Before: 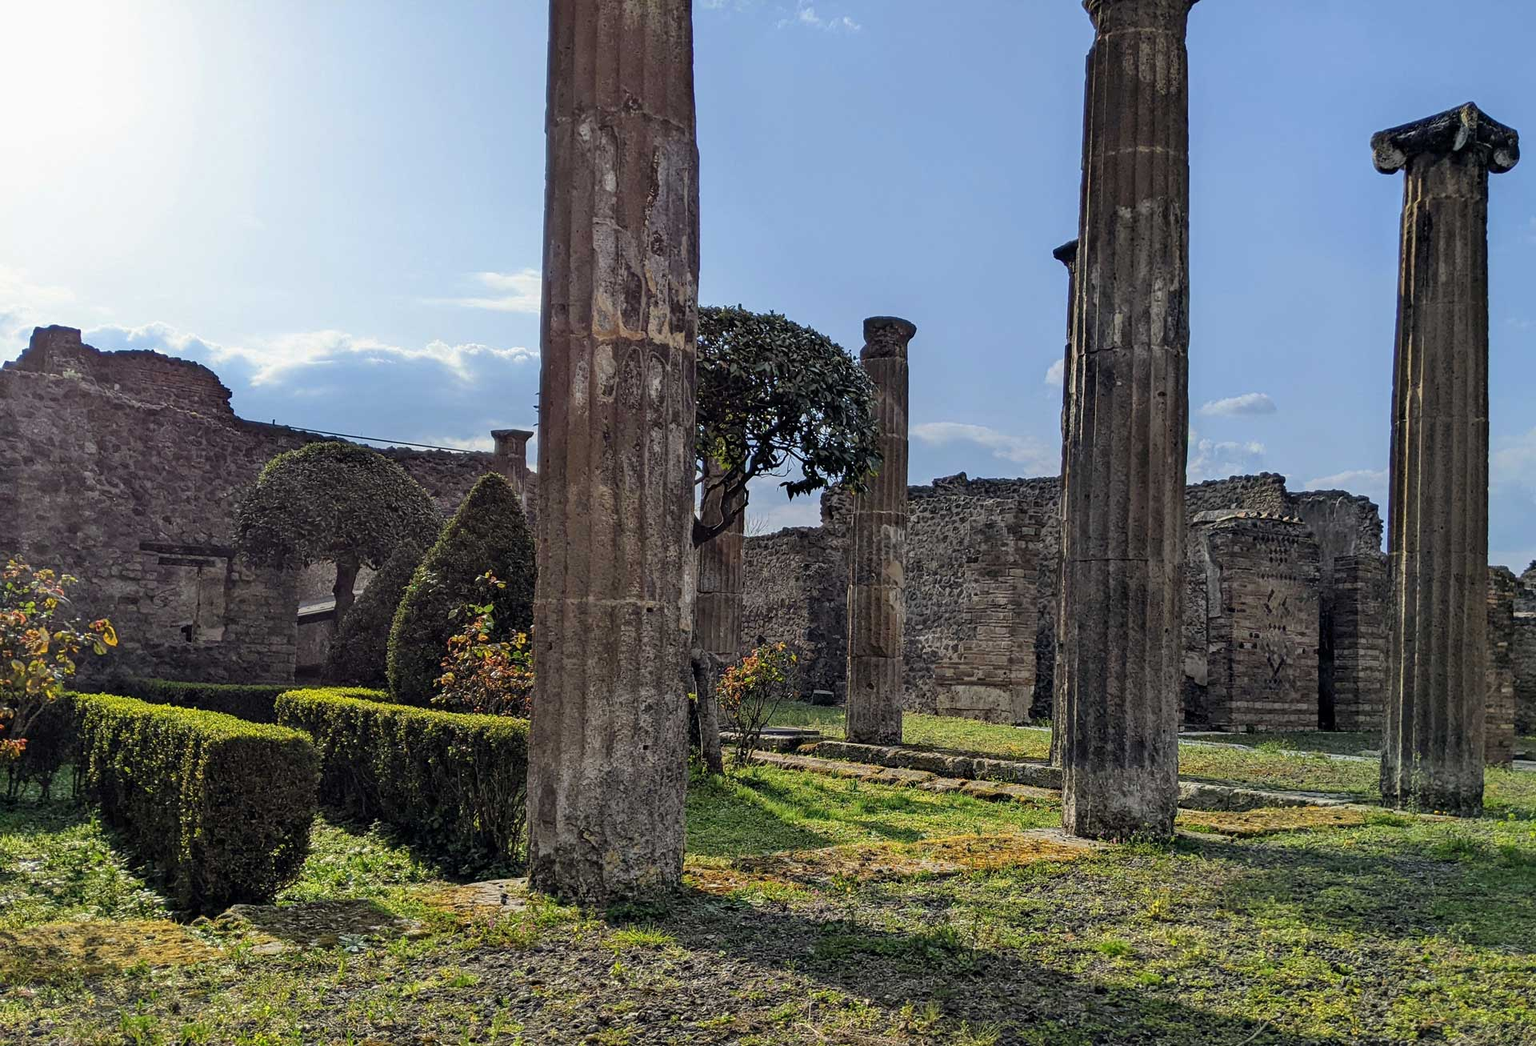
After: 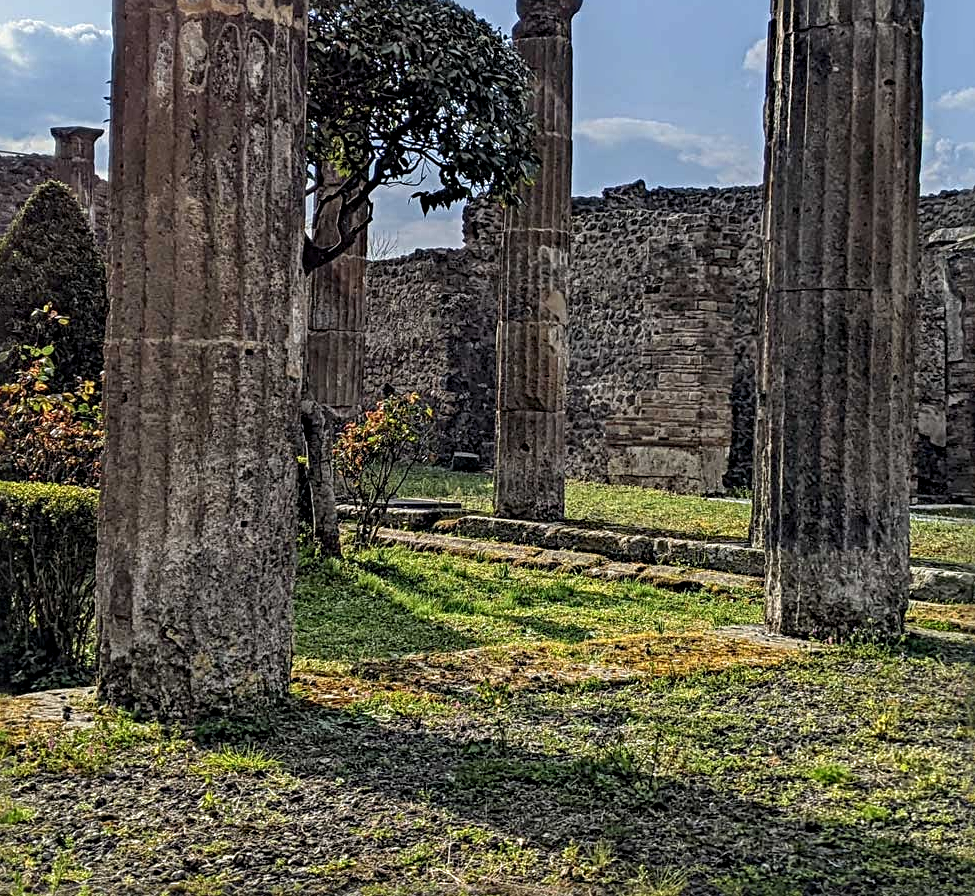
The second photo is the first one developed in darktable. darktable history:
crop and rotate: left 29.345%, top 31.39%, right 19.858%
local contrast: on, module defaults
sharpen: radius 4.912
